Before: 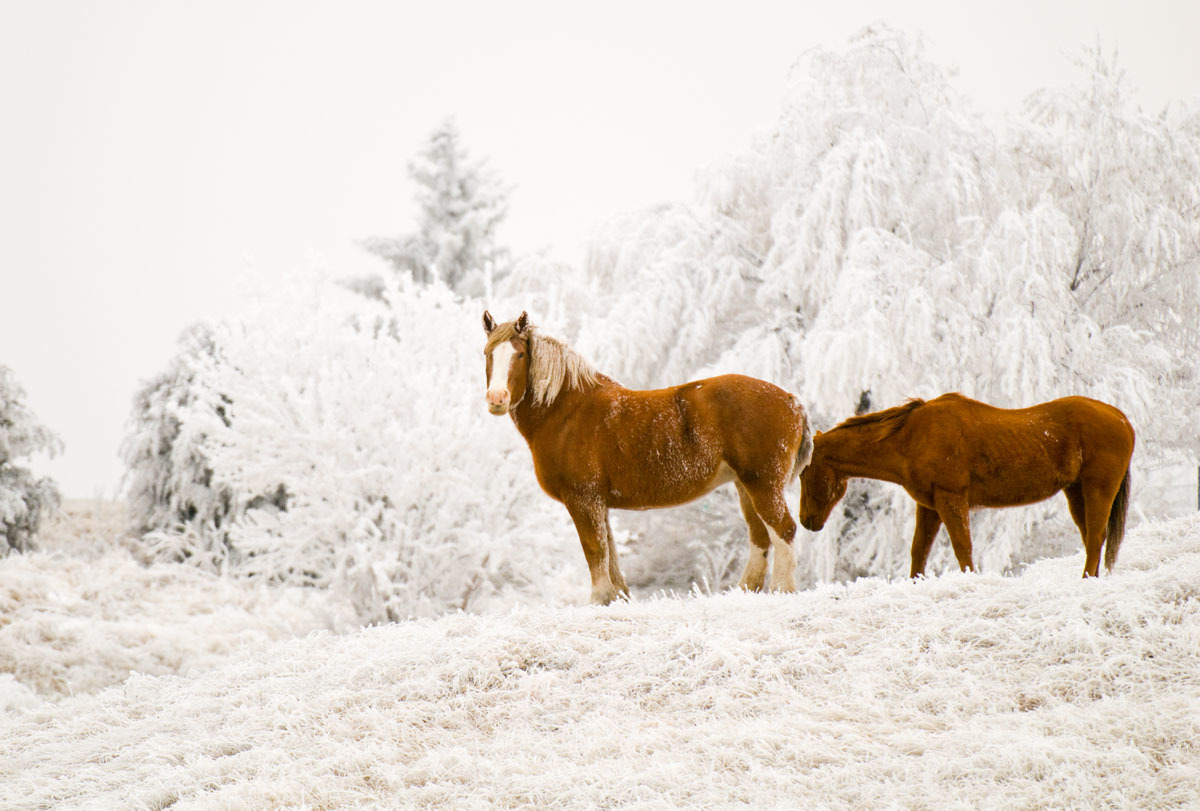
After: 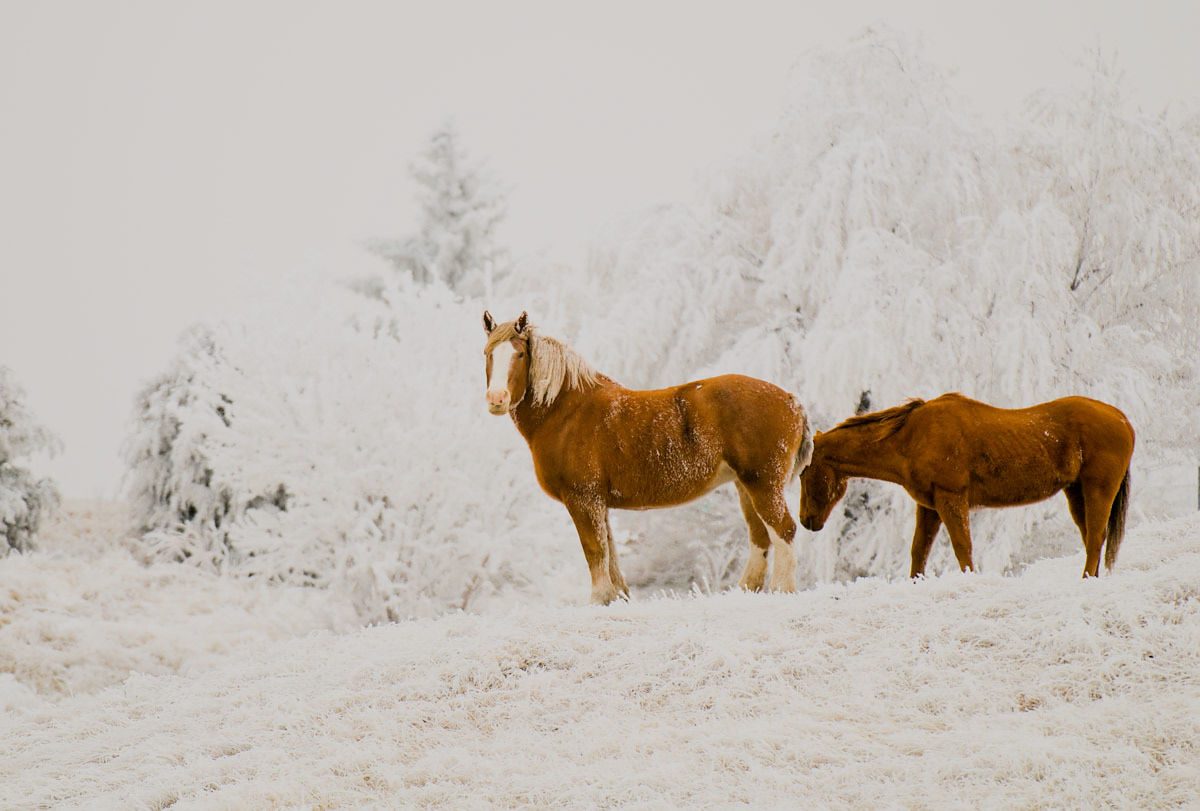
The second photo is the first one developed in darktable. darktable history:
sharpen: radius 1.023, threshold 1.126
filmic rgb: black relative exposure -7.48 EV, white relative exposure 4.84 EV, hardness 3.4, color science v6 (2022)
